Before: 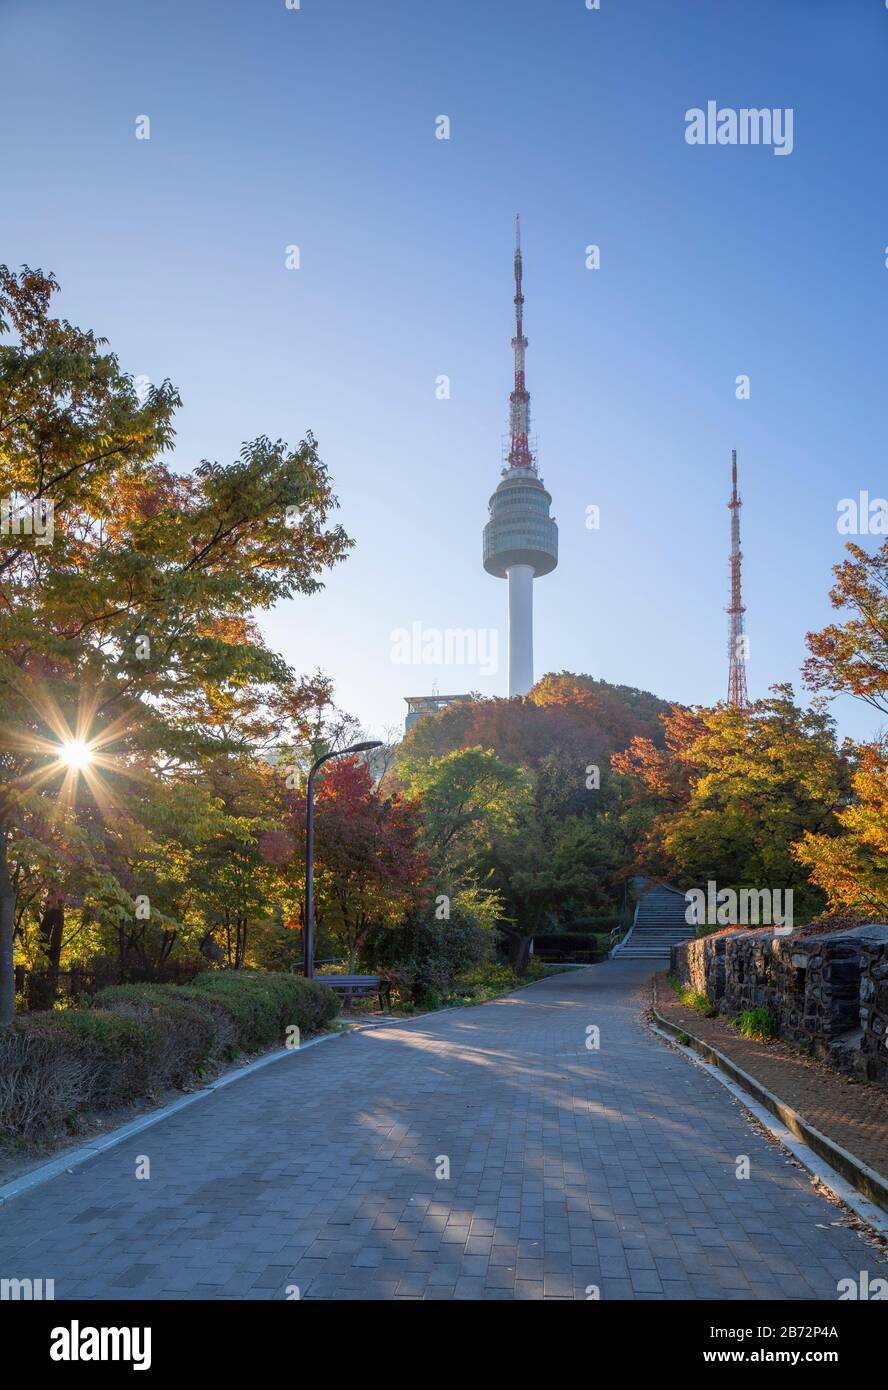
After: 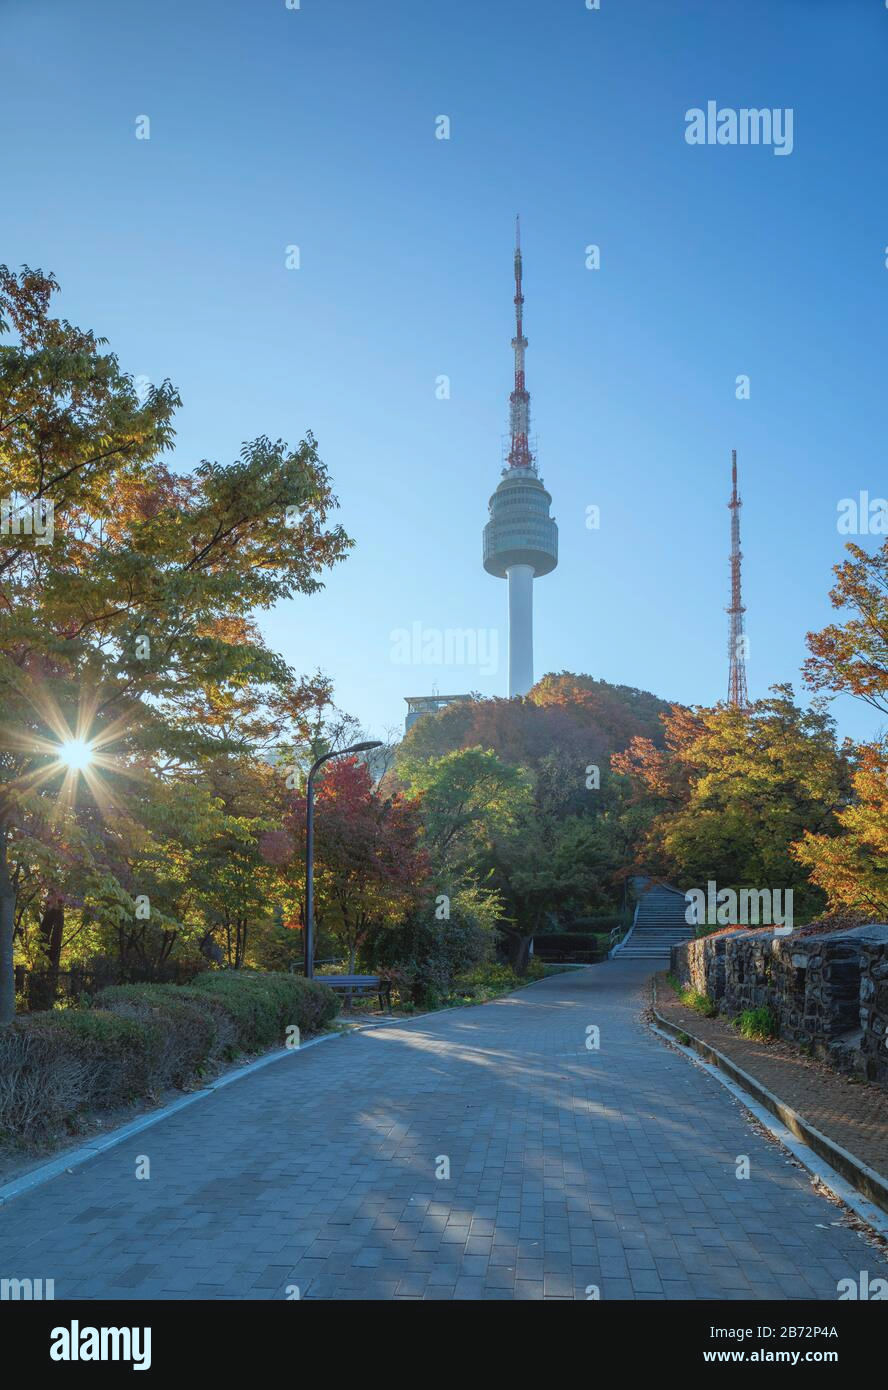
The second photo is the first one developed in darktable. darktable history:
contrast brightness saturation: contrast -0.101, saturation -0.101
color correction: highlights a* -9.92, highlights b* -10.54
